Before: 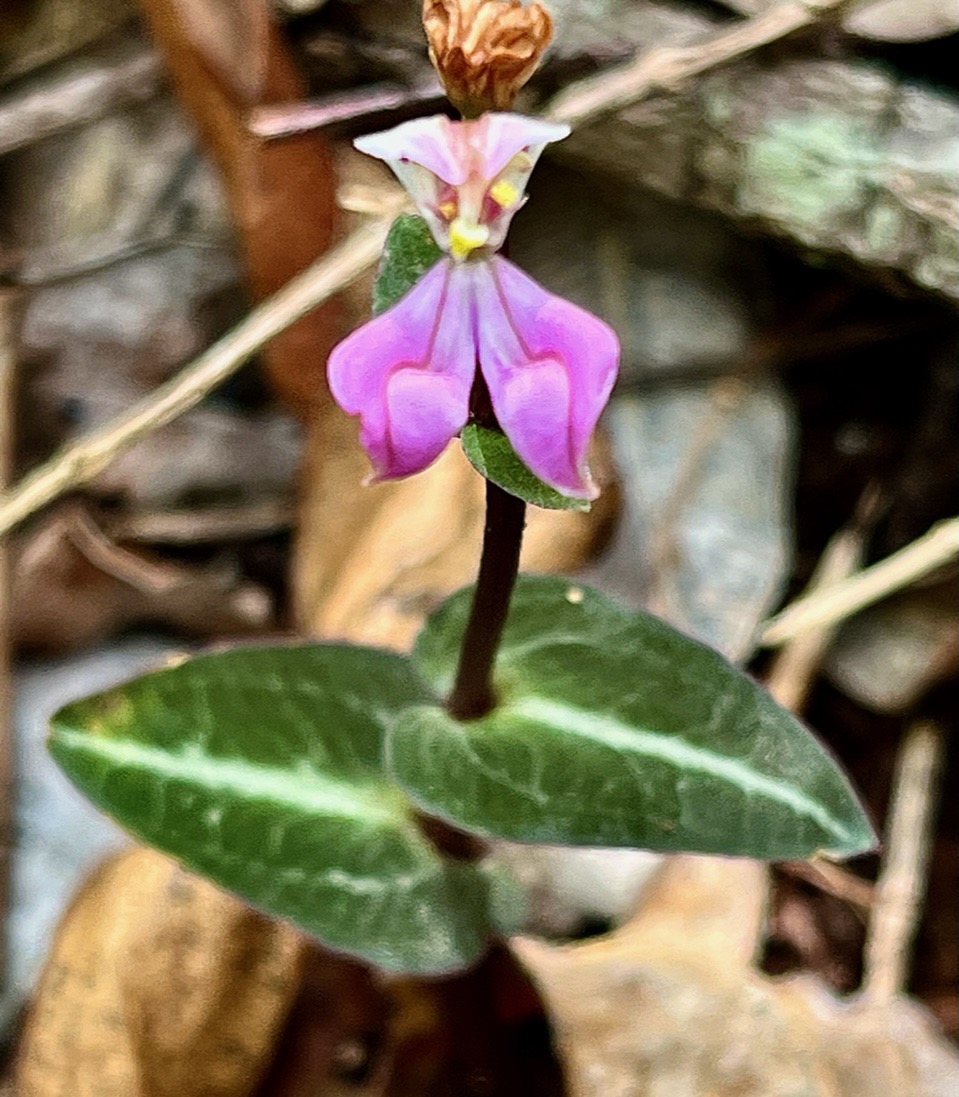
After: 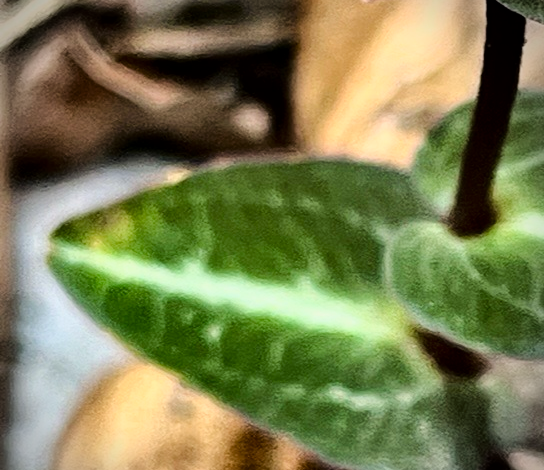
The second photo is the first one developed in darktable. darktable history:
tone curve: curves: ch0 [(0, 0) (0.136, 0.071) (0.346, 0.366) (0.489, 0.573) (0.66, 0.748) (0.858, 0.926) (1, 0.977)]; ch1 [(0, 0) (0.353, 0.344) (0.45, 0.46) (0.498, 0.498) (0.521, 0.512) (0.563, 0.559) (0.592, 0.605) (0.641, 0.673) (1, 1)]; ch2 [(0, 0) (0.333, 0.346) (0.375, 0.375) (0.424, 0.43) (0.476, 0.492) (0.502, 0.502) (0.524, 0.531) (0.579, 0.61) (0.612, 0.644) (0.641, 0.722) (1, 1)], color space Lab, linked channels, preserve colors none
vignetting: dithering 16-bit output
crop: top 44.195%, right 43.26%, bottom 12.905%
shadows and highlights: soften with gaussian
